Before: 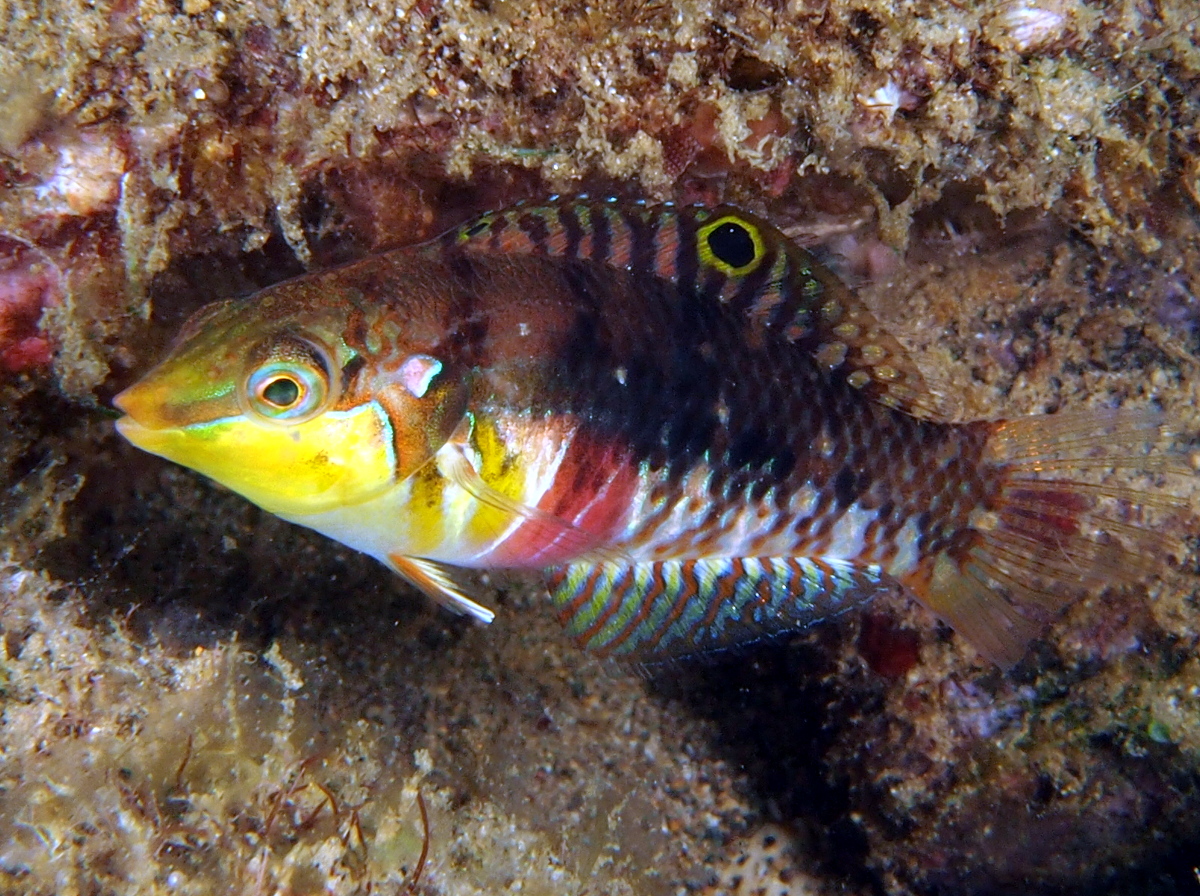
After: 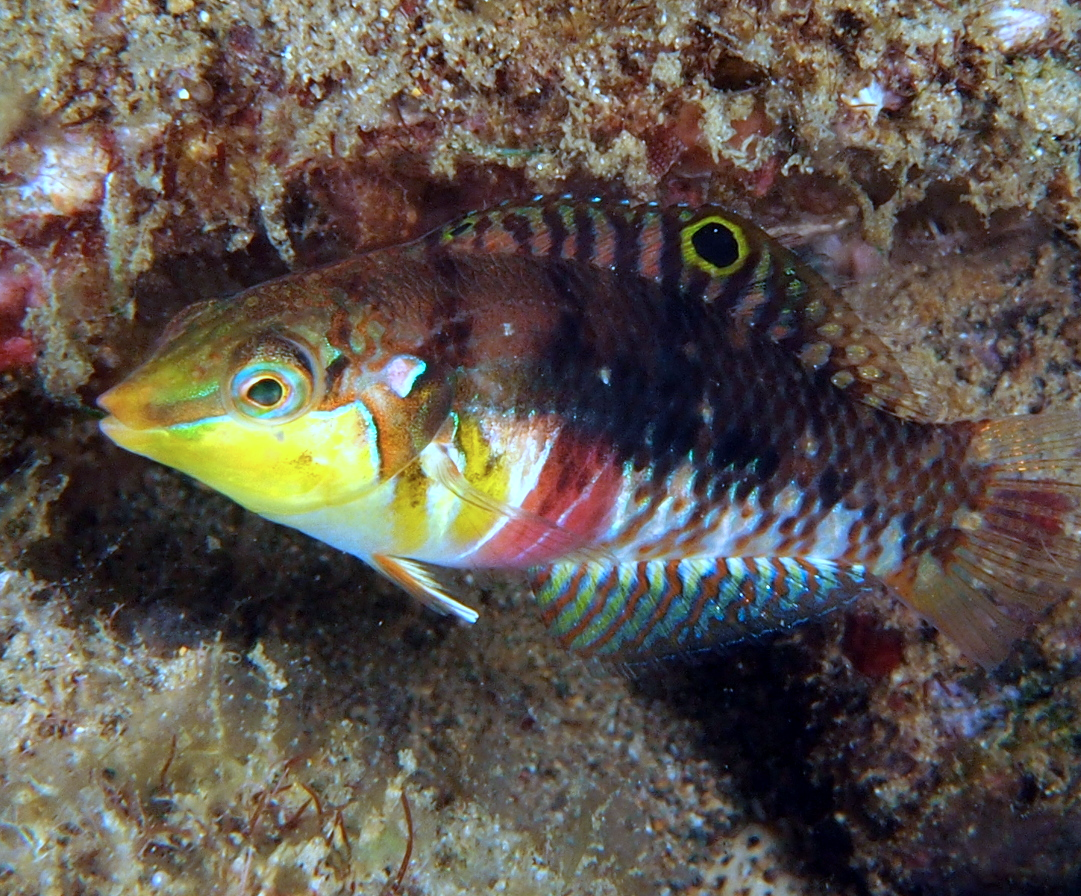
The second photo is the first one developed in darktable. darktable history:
crop and rotate: left 1.361%, right 8.531%
color correction: highlights a* -10.25, highlights b* -10.23
